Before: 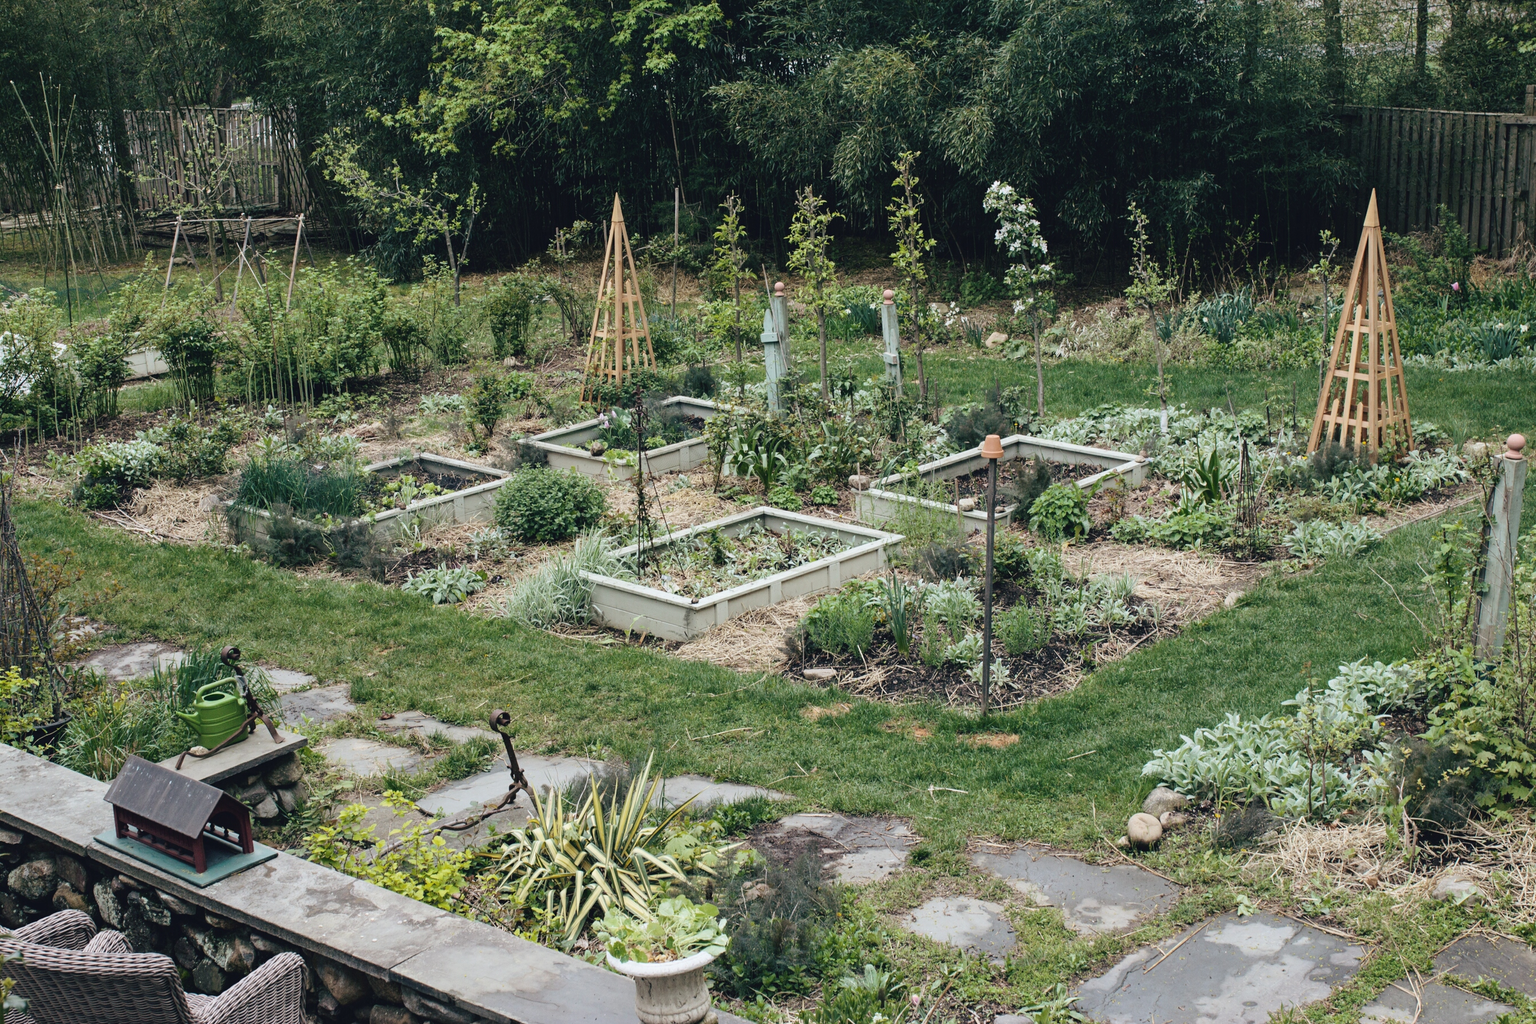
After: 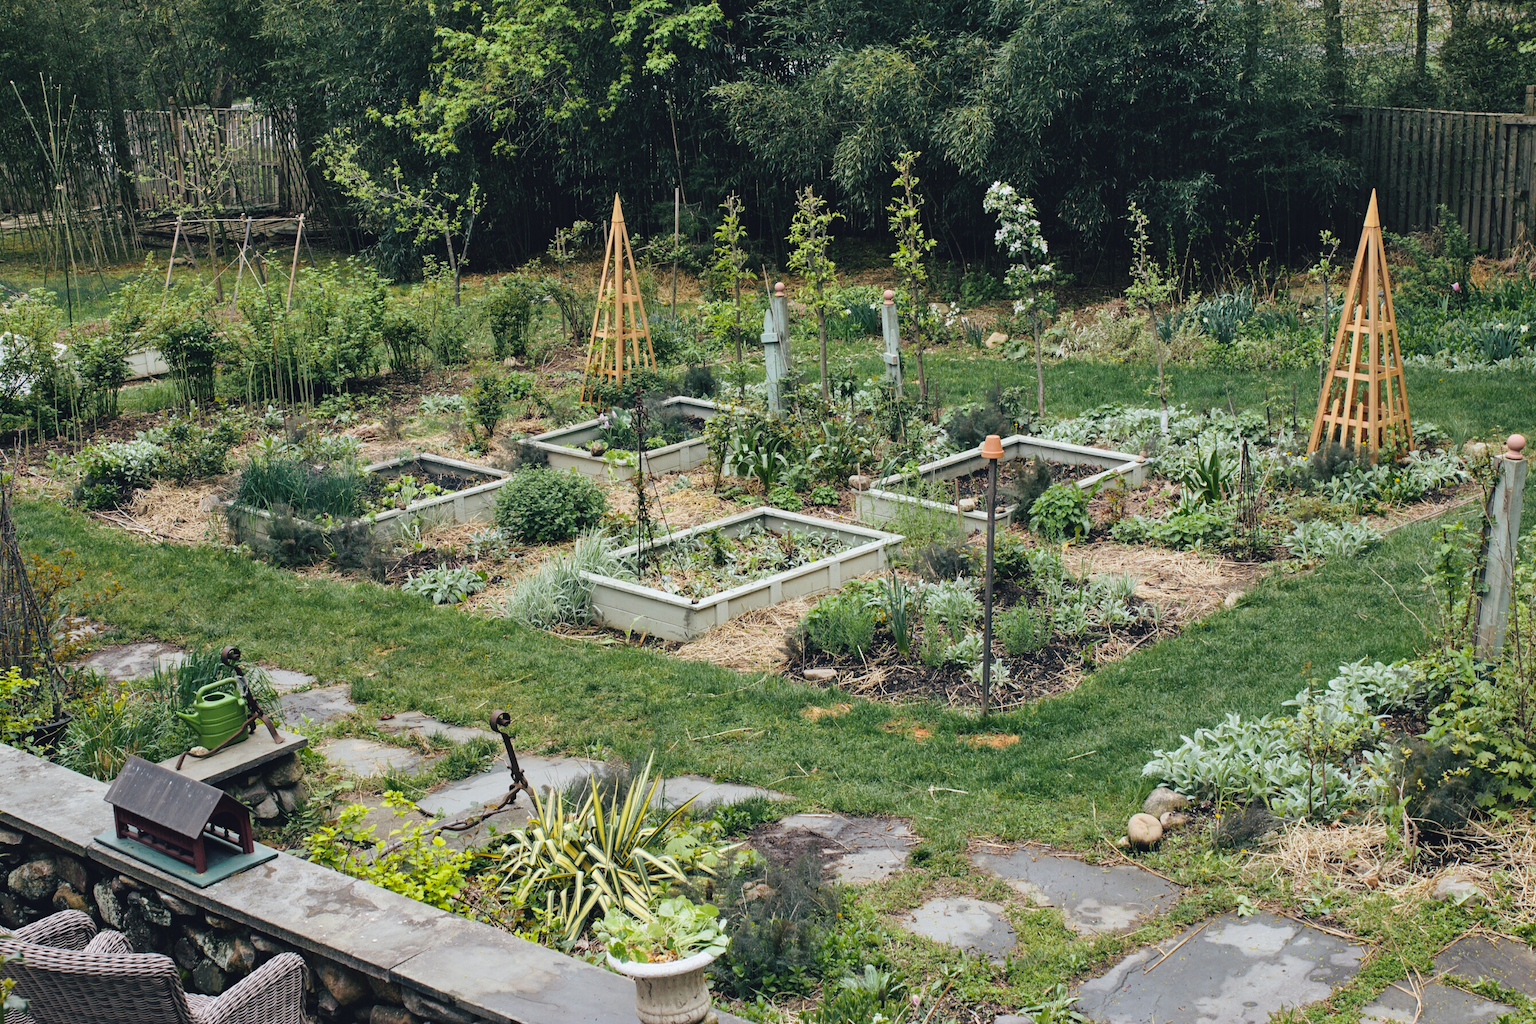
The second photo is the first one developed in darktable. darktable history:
shadows and highlights: shadows 35, highlights -35, soften with gaussian
color zones: curves: ch0 [(0.224, 0.526) (0.75, 0.5)]; ch1 [(0.055, 0.526) (0.224, 0.761) (0.377, 0.526) (0.75, 0.5)]
